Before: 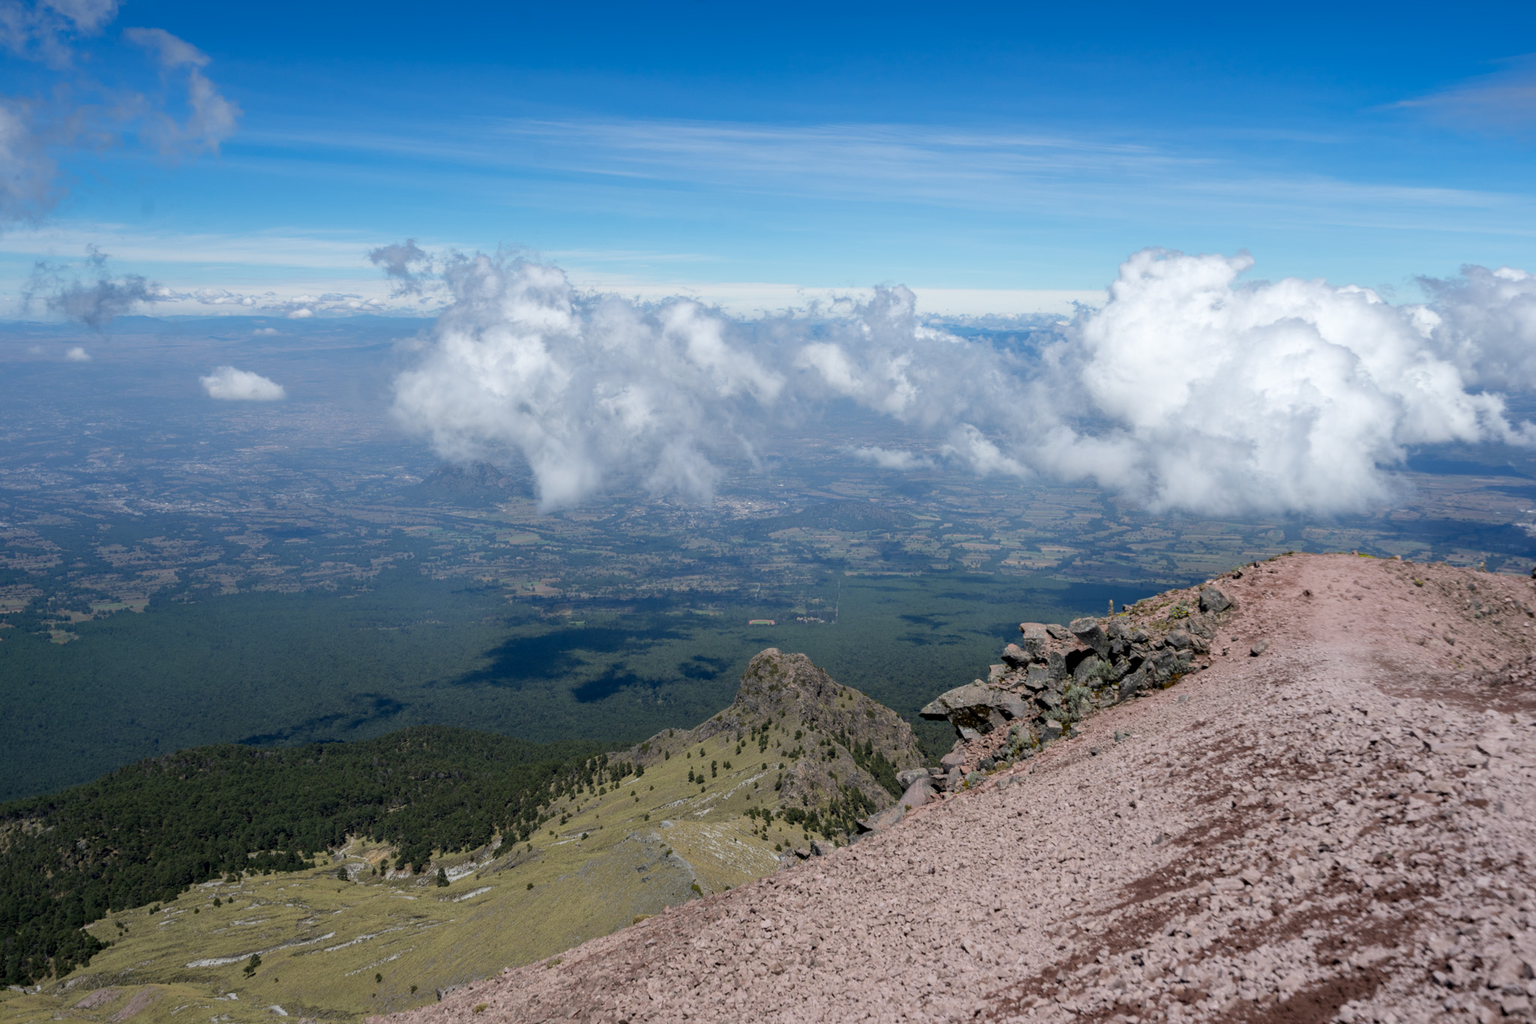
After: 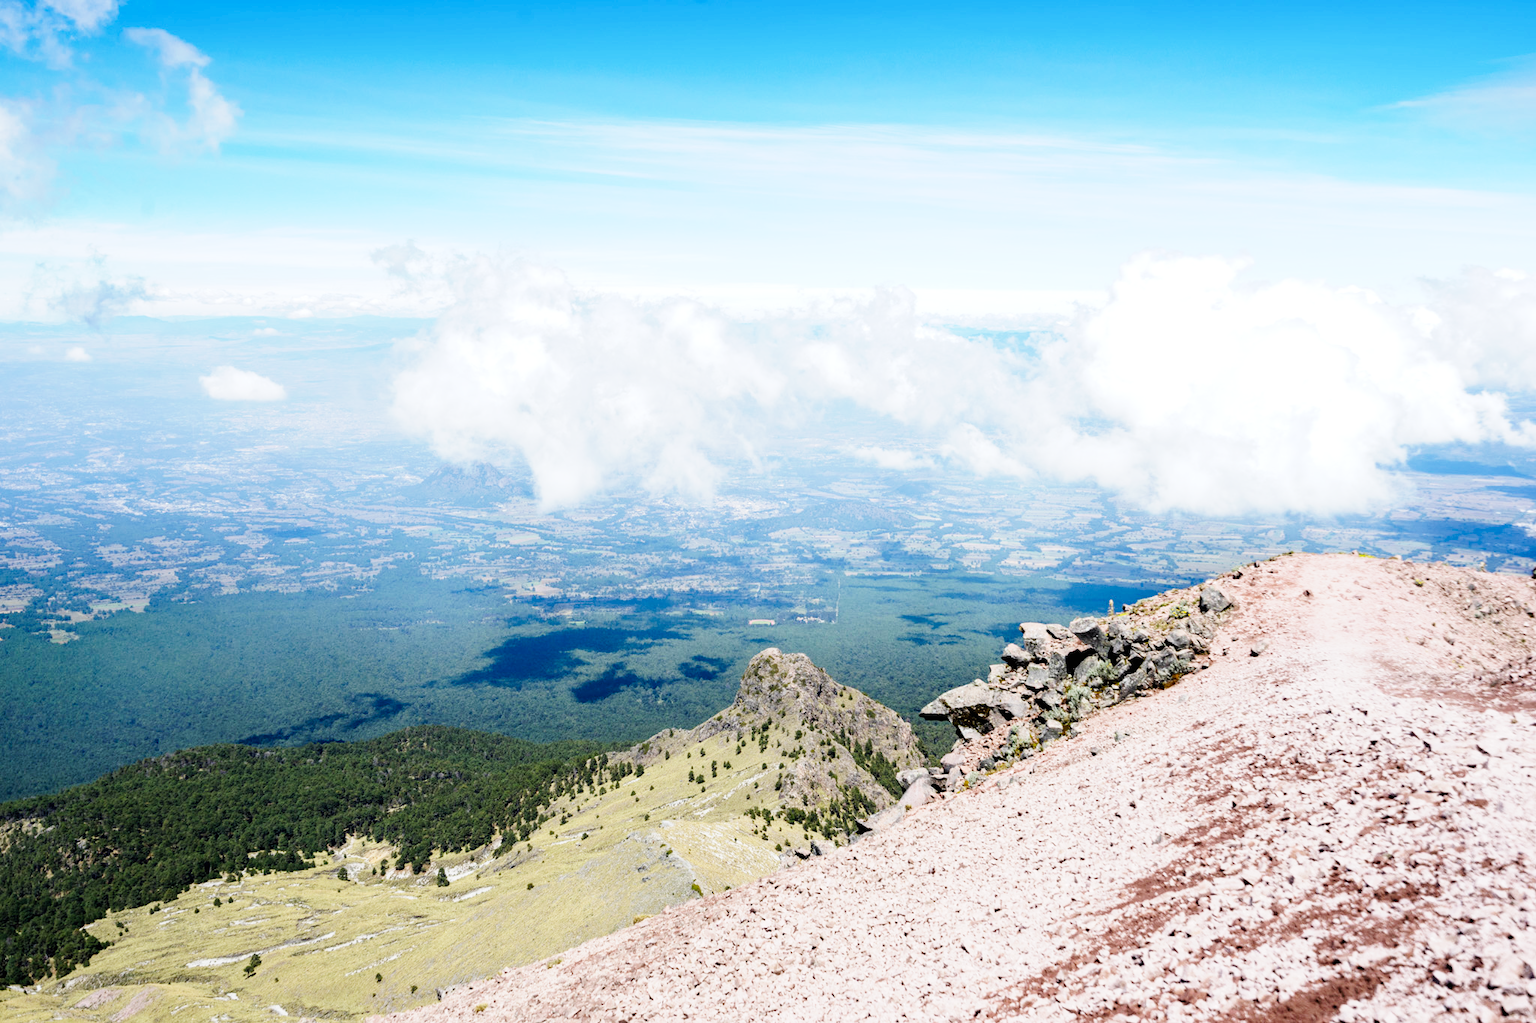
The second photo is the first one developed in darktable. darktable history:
base curve: curves: ch0 [(0, 0) (0, 0.001) (0.001, 0.001) (0.004, 0.002) (0.007, 0.004) (0.015, 0.013) (0.033, 0.045) (0.052, 0.096) (0.075, 0.17) (0.099, 0.241) (0.163, 0.42) (0.219, 0.55) (0.259, 0.616) (0.327, 0.722) (0.365, 0.765) (0.522, 0.873) (0.547, 0.881) (0.689, 0.919) (0.826, 0.952) (1, 1)], preserve colors none
exposure: black level correction 0, exposure 0.499 EV, compensate exposure bias true, compensate highlight preservation false
